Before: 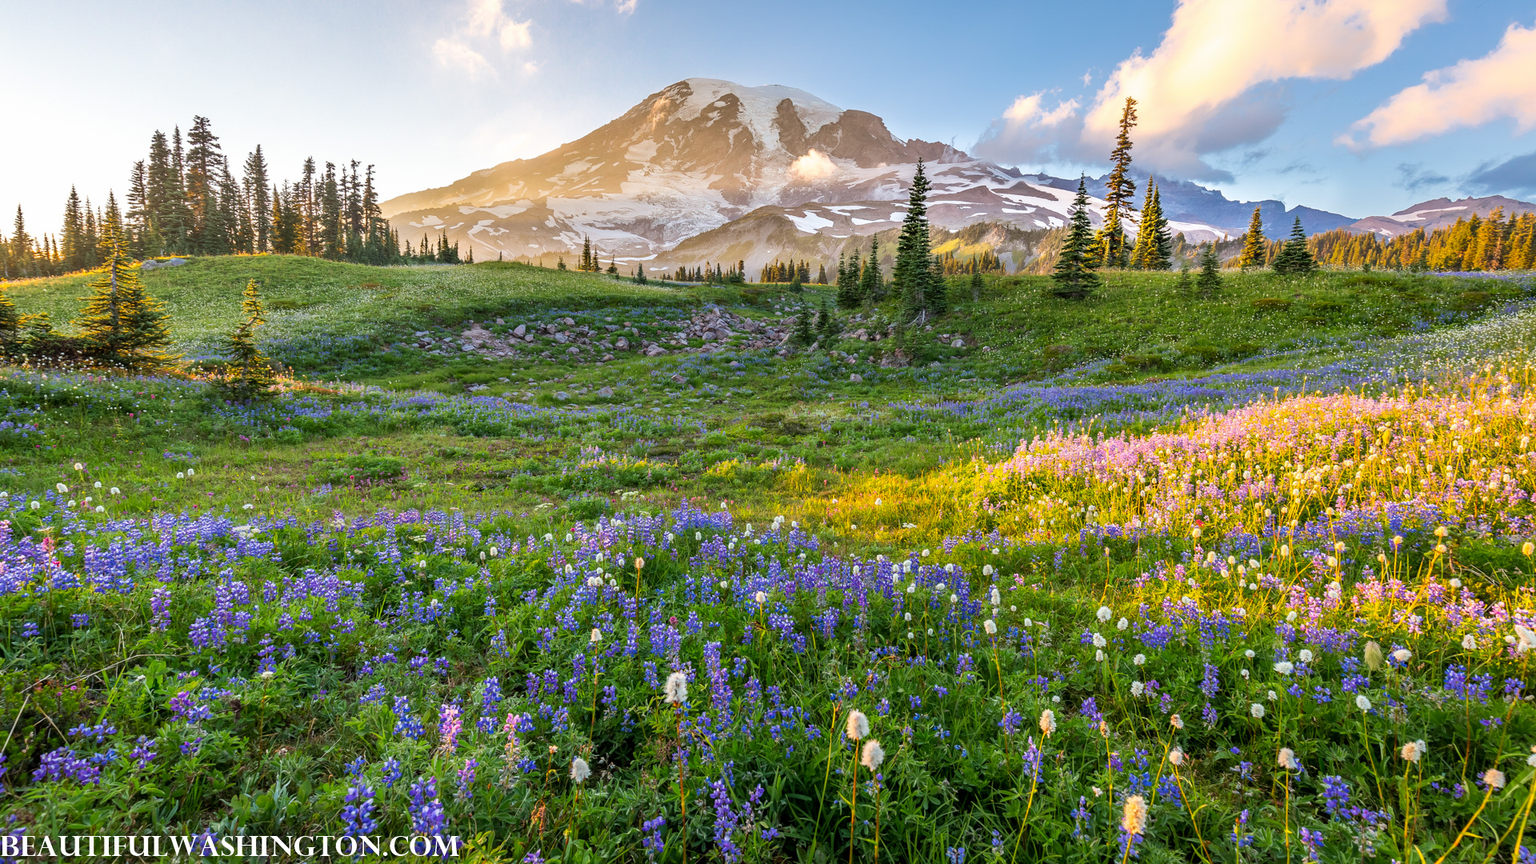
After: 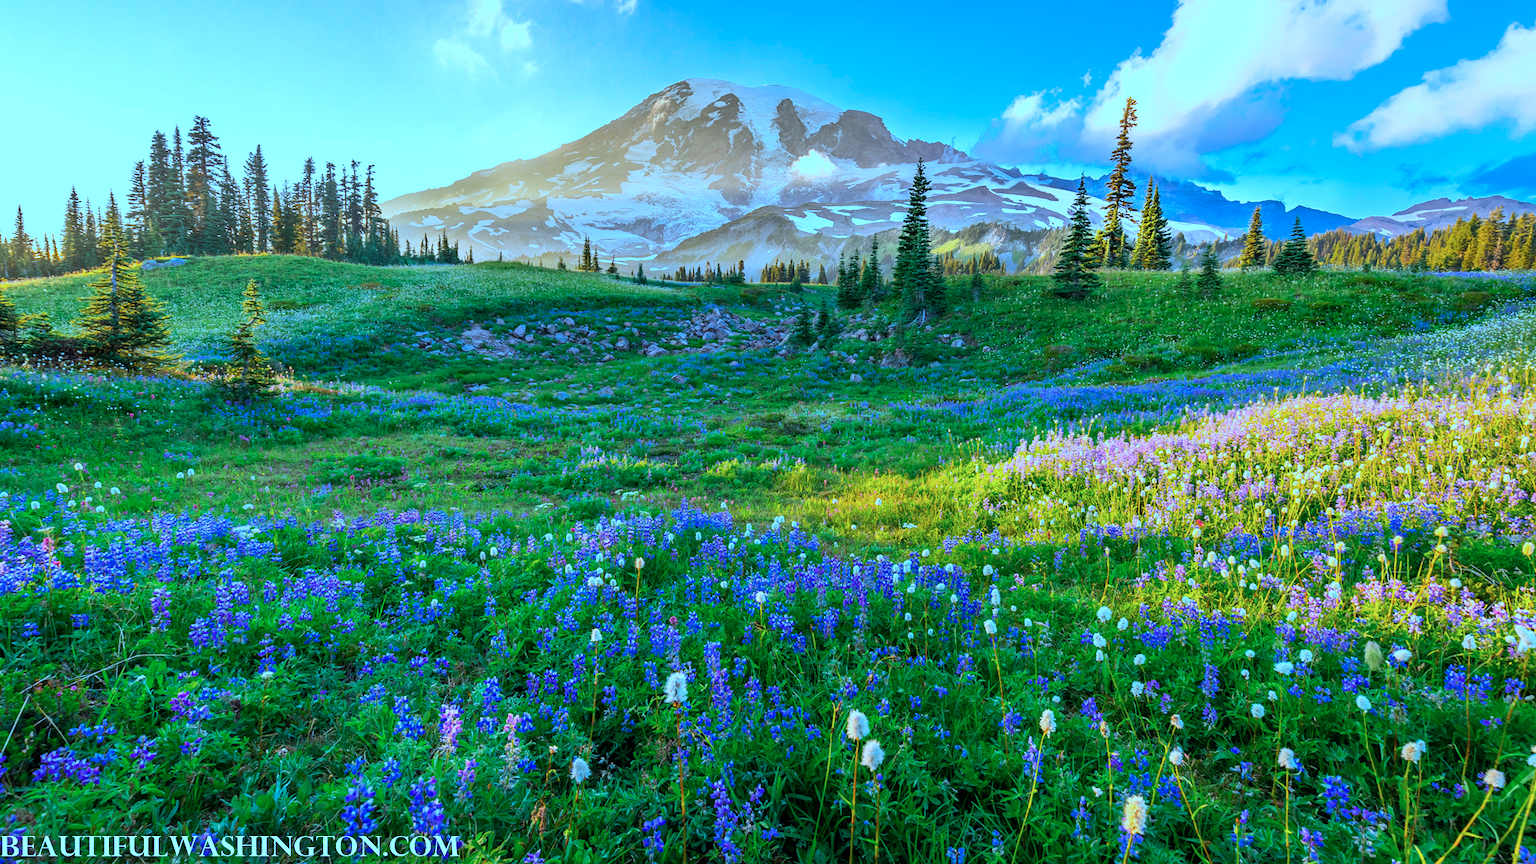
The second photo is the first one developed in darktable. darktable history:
color calibration: output colorfulness [0, 0.315, 0, 0], illuminant custom, x 0.432, y 0.395, temperature 3098.92 K
